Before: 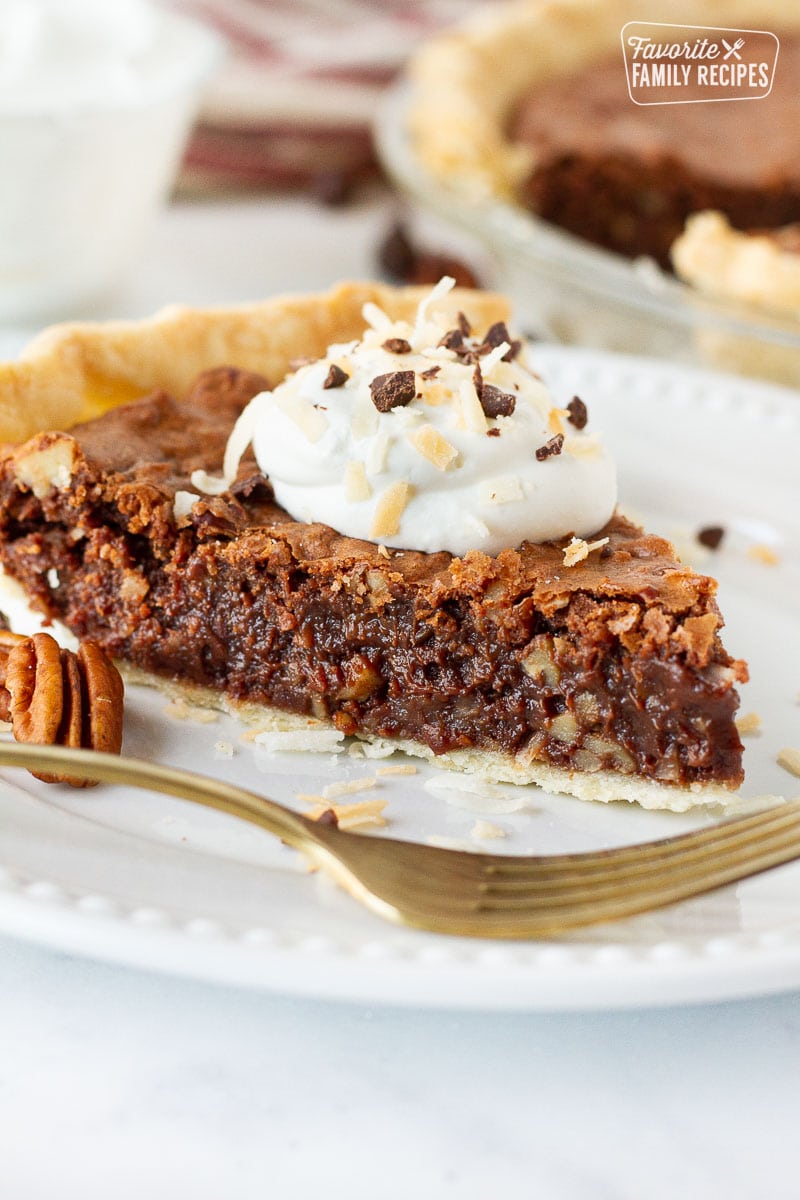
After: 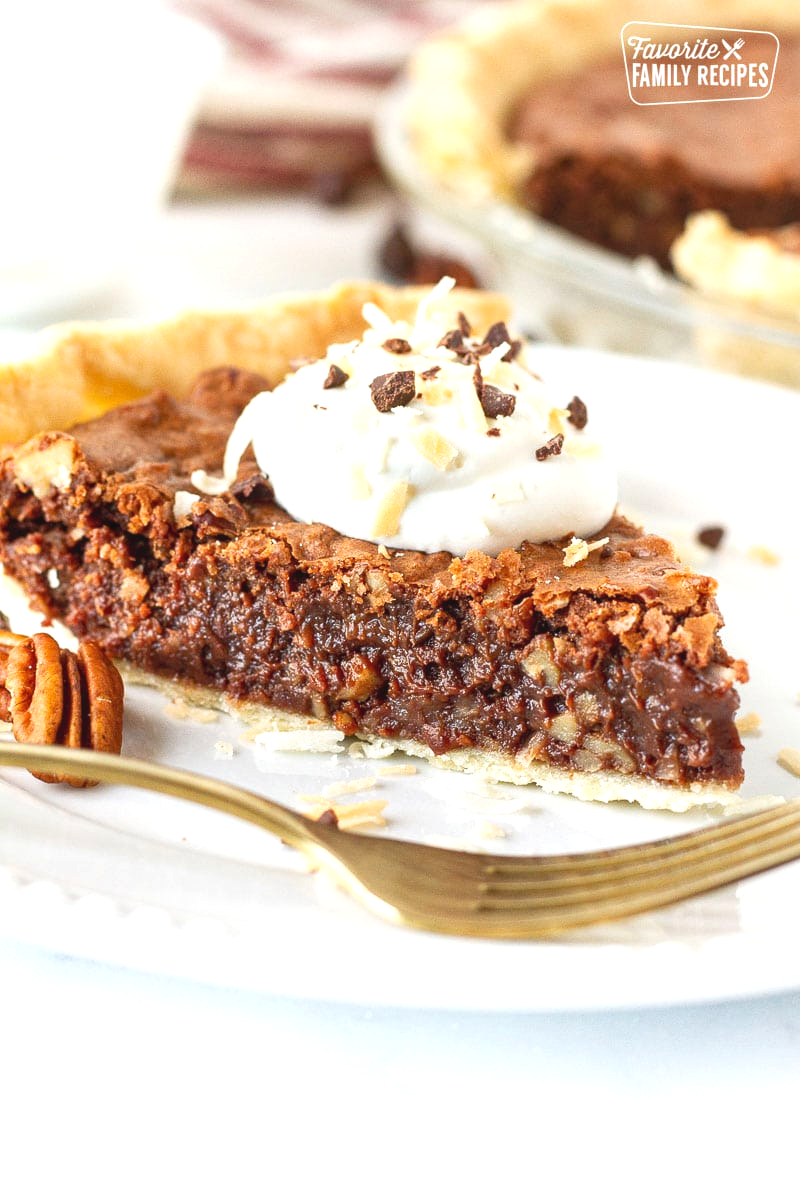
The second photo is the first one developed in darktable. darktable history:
local contrast: detail 110%
exposure: black level correction 0, exposure 0.499 EV, compensate exposure bias true, compensate highlight preservation false
